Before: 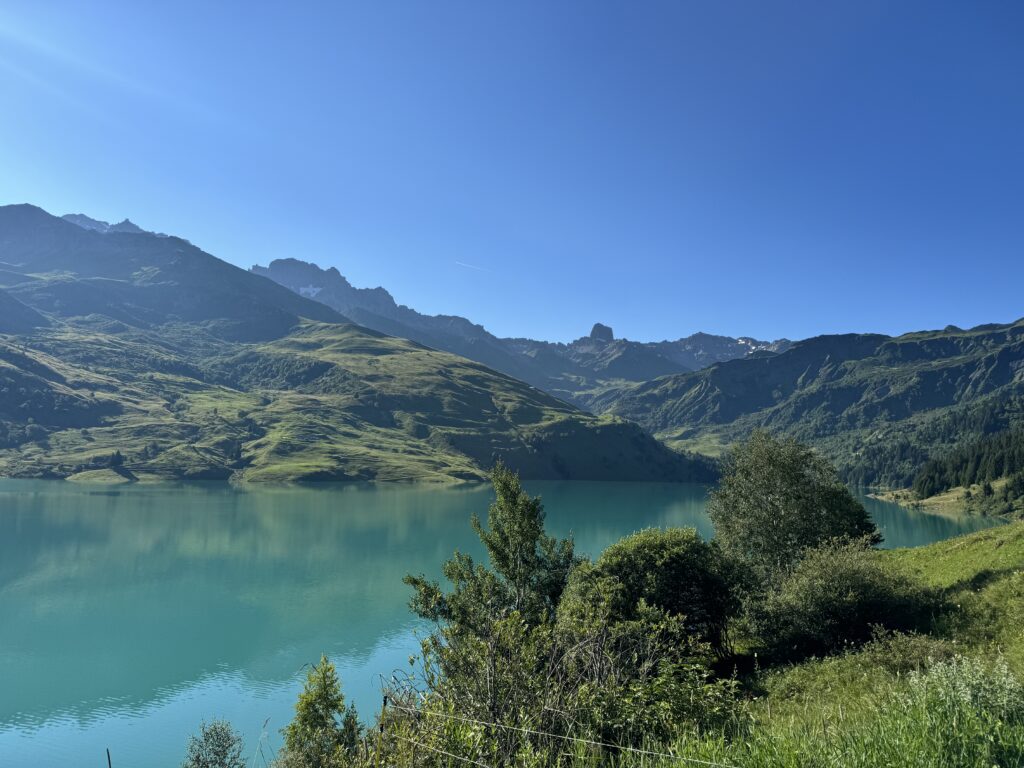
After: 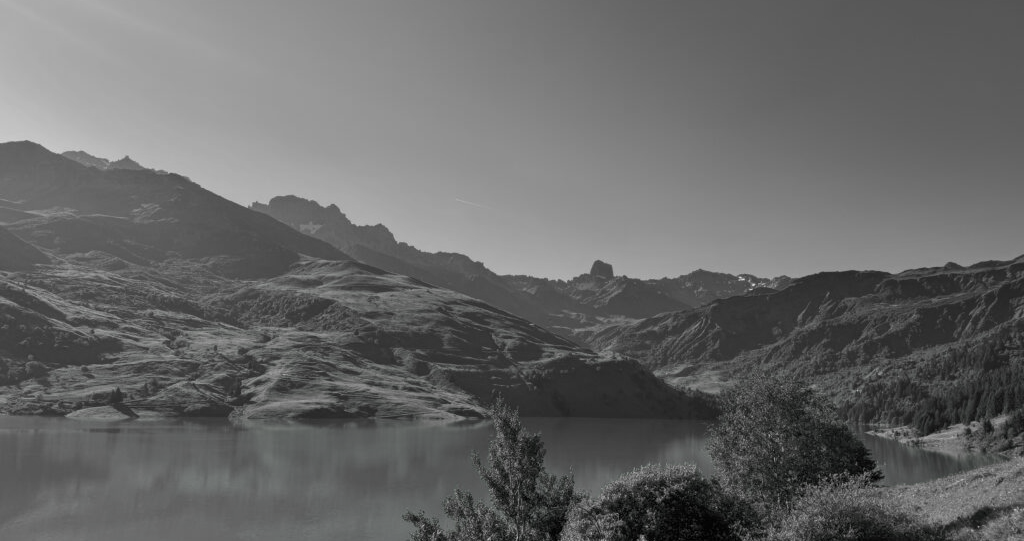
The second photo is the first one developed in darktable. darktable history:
contrast brightness saturation: saturation 0.517
crop and rotate: top 8.284%, bottom 21.182%
color zones: curves: ch0 [(0, 0.497) (0.096, 0.361) (0.221, 0.538) (0.429, 0.5) (0.571, 0.5) (0.714, 0.5) (0.857, 0.5) (1, 0.497)]; ch1 [(0, 0.5) (0.143, 0.5) (0.257, -0.002) (0.429, 0.04) (0.571, -0.001) (0.714, -0.015) (0.857, 0.024) (1, 0.5)]
tone equalizer: -8 EV 0.282 EV, -7 EV 0.438 EV, -6 EV 0.377 EV, -5 EV 0.28 EV, -3 EV -0.27 EV, -2 EV -0.444 EV, -1 EV -0.432 EV, +0 EV -0.266 EV
